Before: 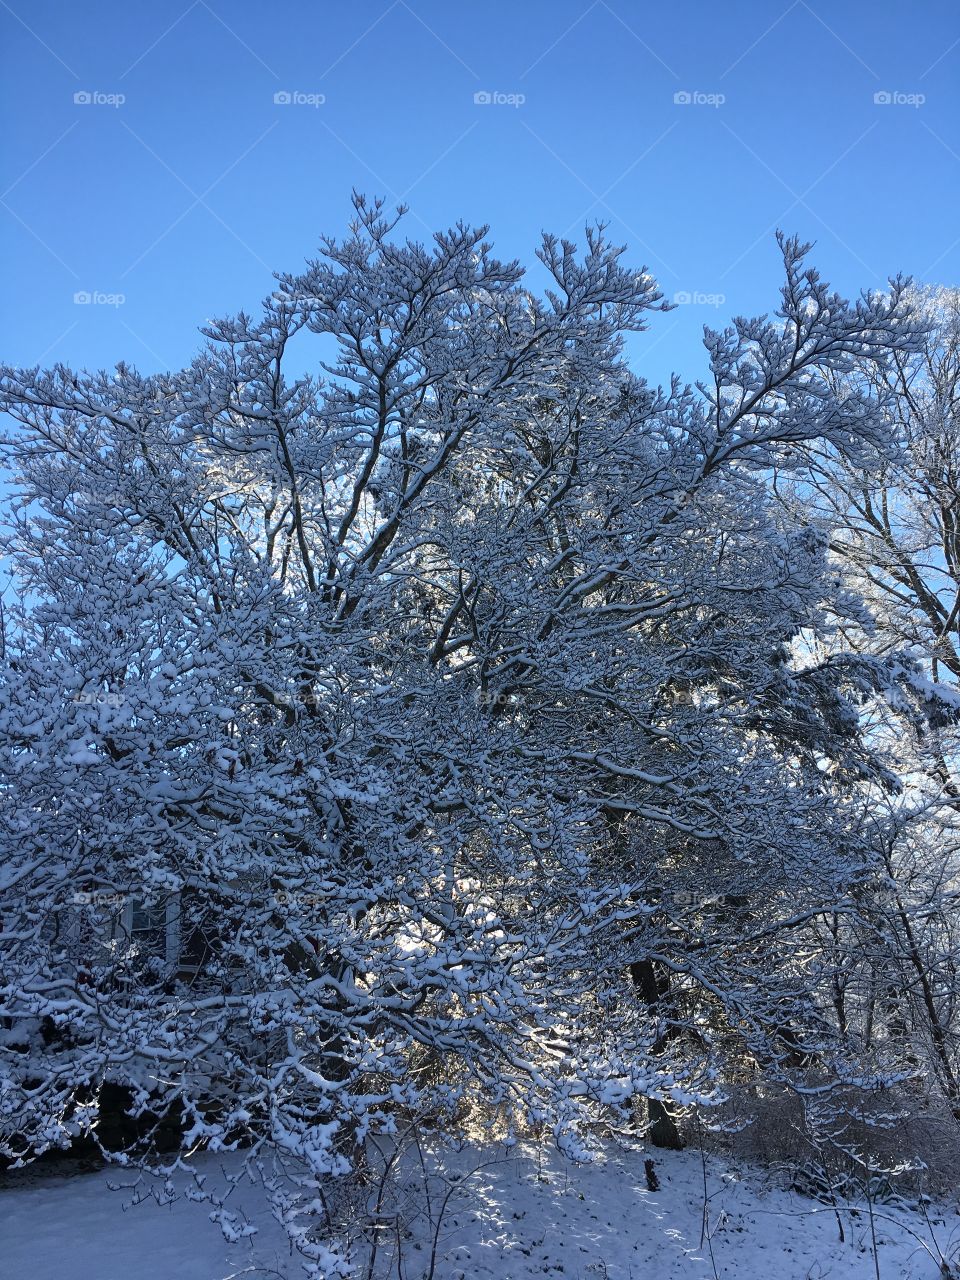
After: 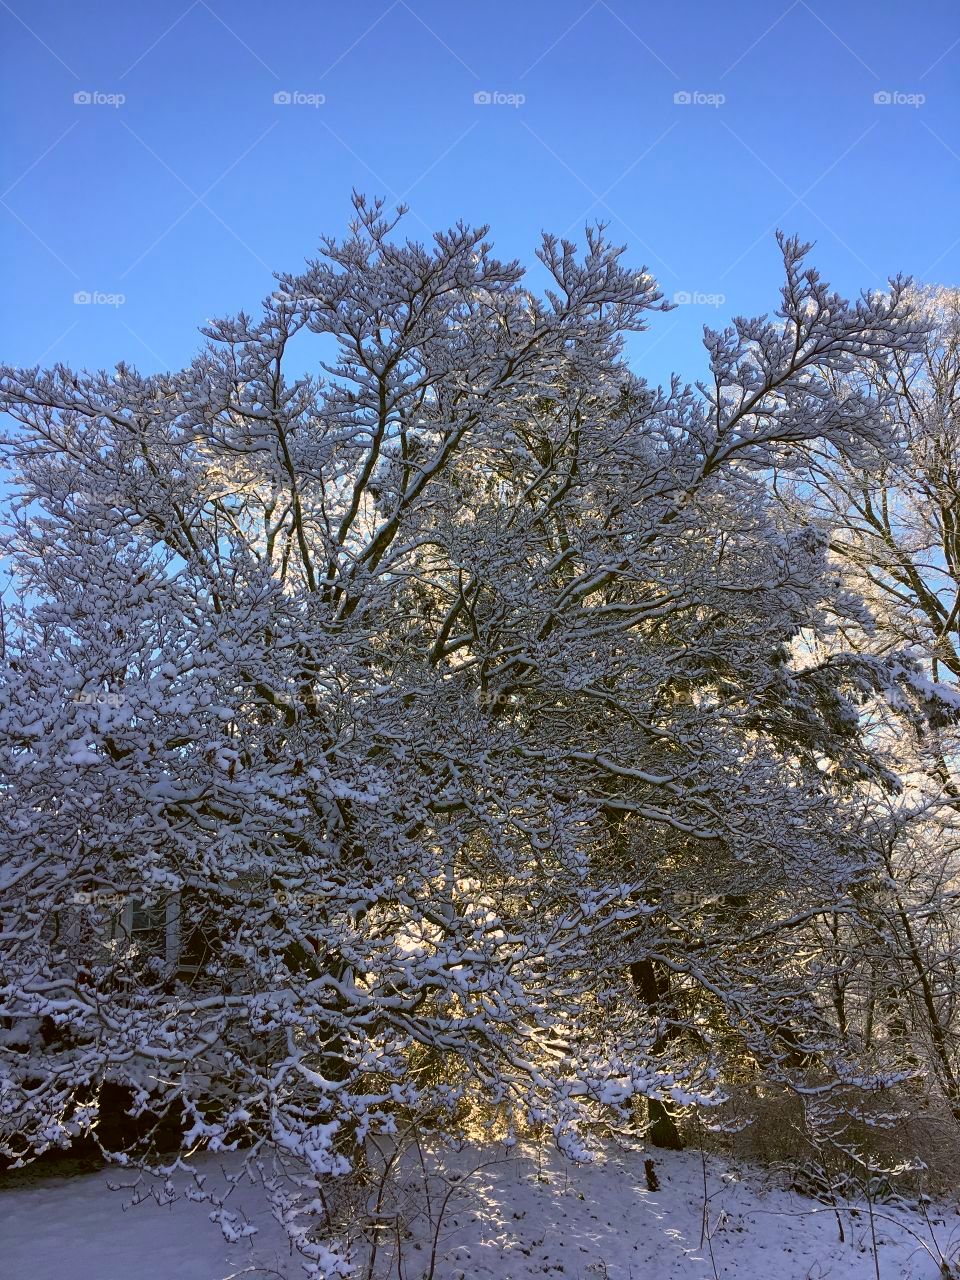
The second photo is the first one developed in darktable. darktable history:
color correction: highlights a* 8.98, highlights b* 15.09, shadows a* -0.49, shadows b* 26.52
contrast brightness saturation: saturation 0.5
